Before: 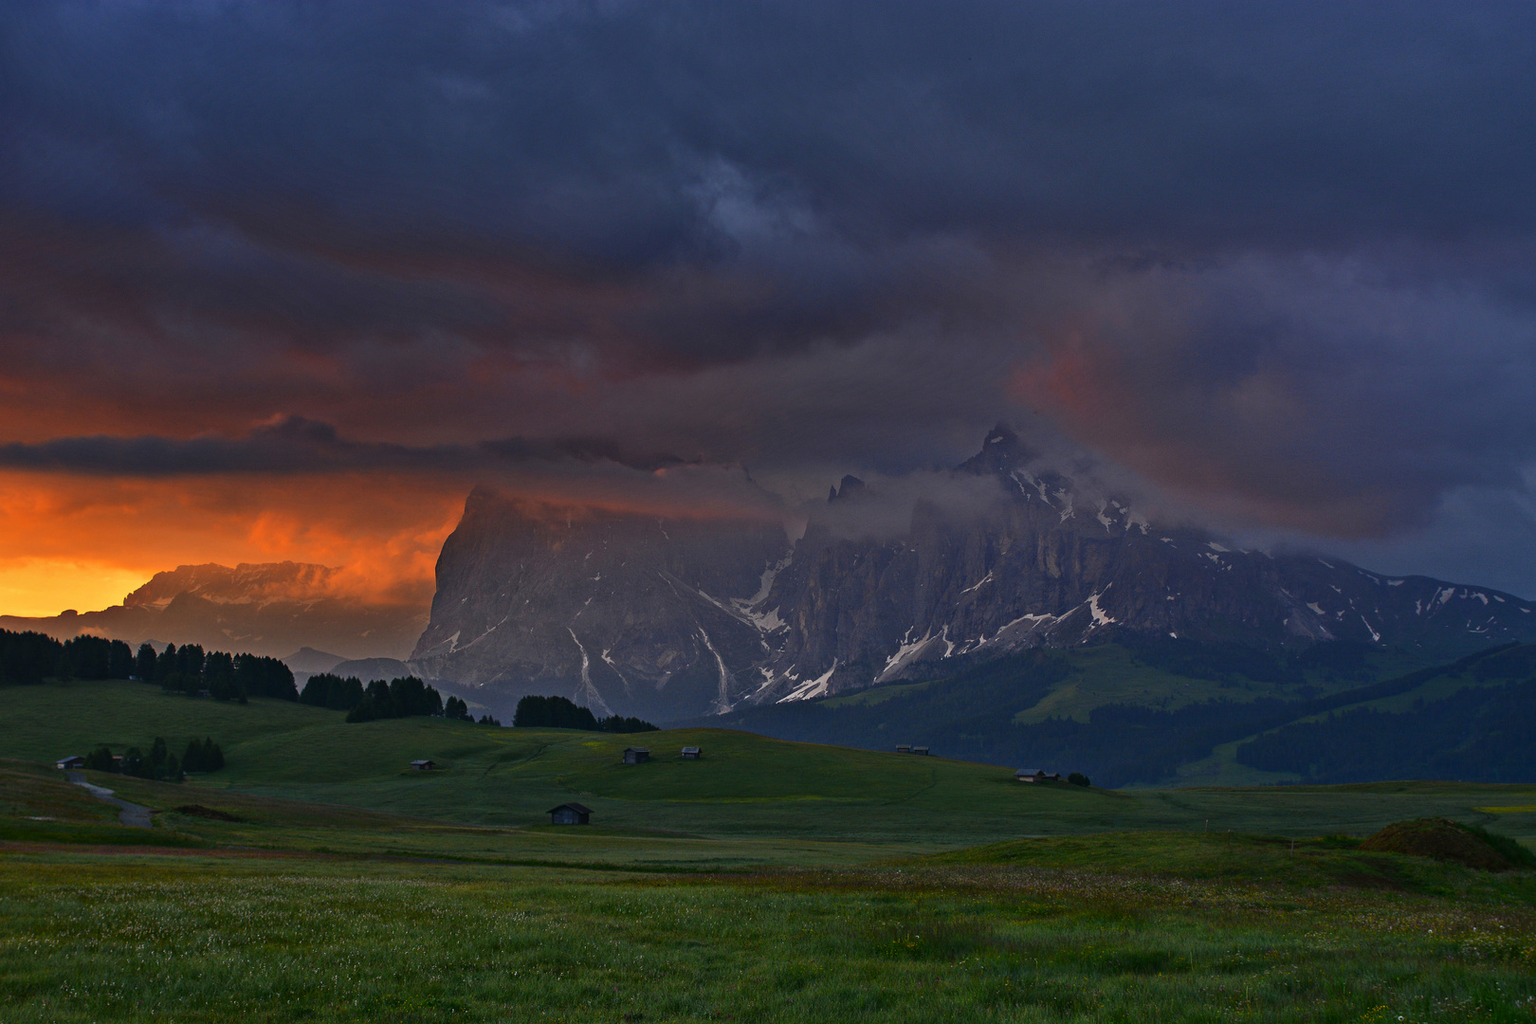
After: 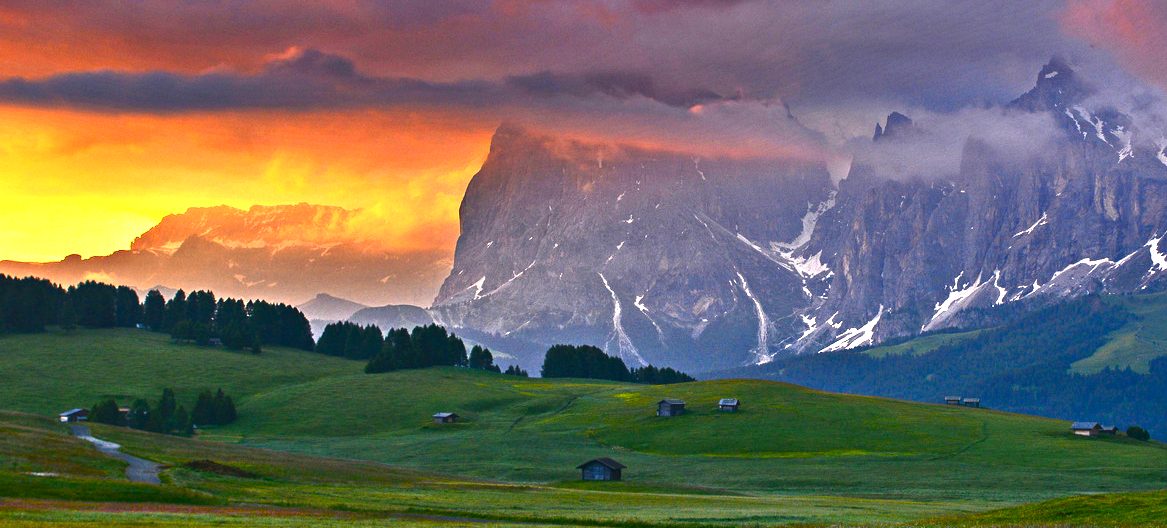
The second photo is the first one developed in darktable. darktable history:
exposure: black level correction 0, exposure 1.892 EV, compensate highlight preservation false
color balance rgb: perceptual saturation grading › global saturation 20%, perceptual saturation grading › highlights -25.462%, perceptual saturation grading › shadows 49.925%, perceptual brilliance grading › global brilliance 20.111%, perceptual brilliance grading › shadows -40.228%, global vibrance 20%
crop: top 36.081%, right 27.922%, bottom 14.987%
